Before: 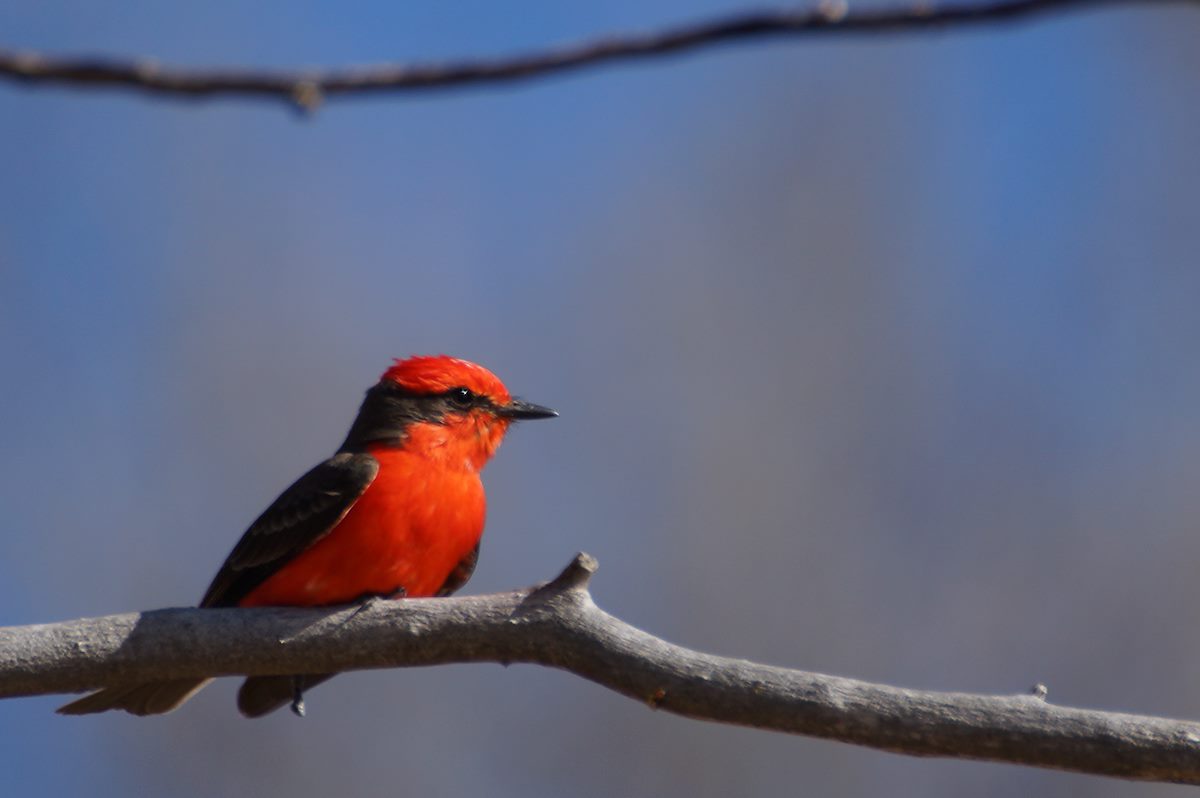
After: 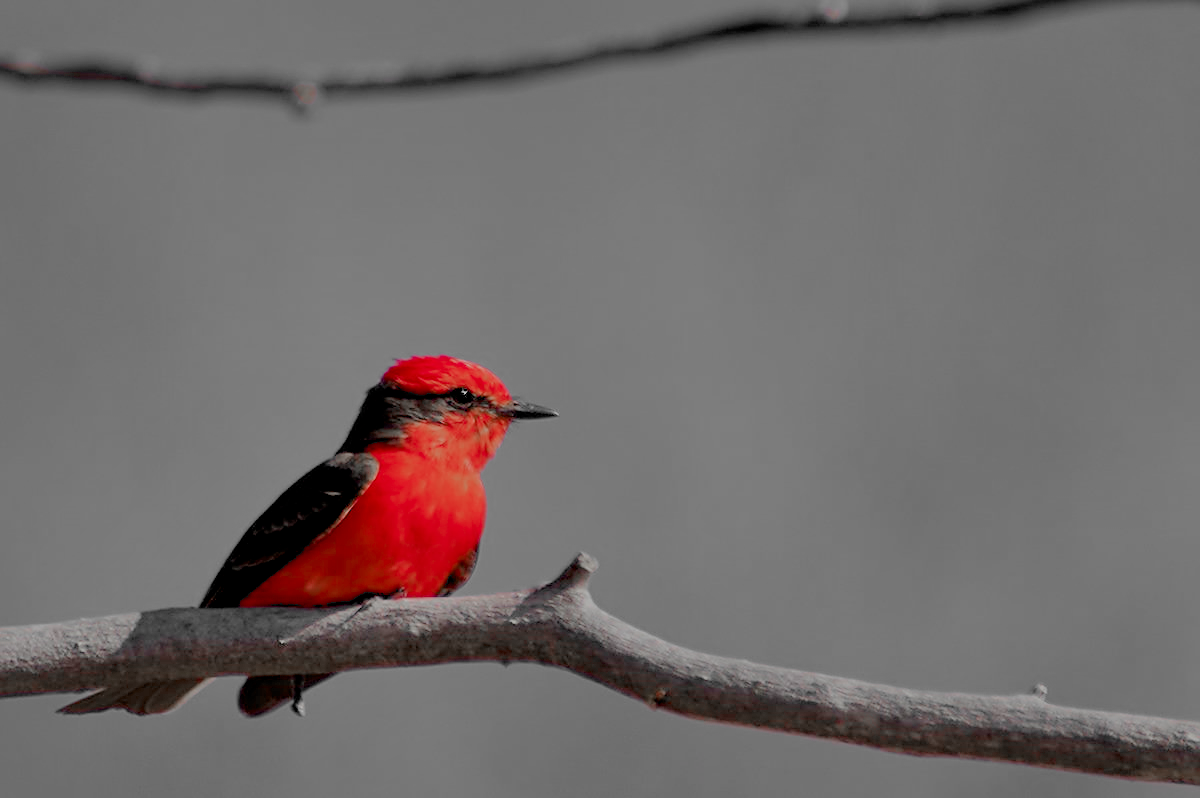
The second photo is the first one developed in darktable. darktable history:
filmic rgb: black relative exposure -7.98 EV, white relative exposure 8.02 EV, target black luminance 0%, hardness 2.42, latitude 75.81%, contrast 0.575, shadows ↔ highlights balance 0.002%
color zones: curves: ch1 [(0, 0.831) (0.08, 0.771) (0.157, 0.268) (0.241, 0.207) (0.562, -0.005) (0.714, -0.013) (0.876, 0.01) (1, 0.831)]
exposure: black level correction 0.005, exposure 0.411 EV, compensate exposure bias true, compensate highlight preservation false
shadows and highlights: low approximation 0.01, soften with gaussian
sharpen: on, module defaults
